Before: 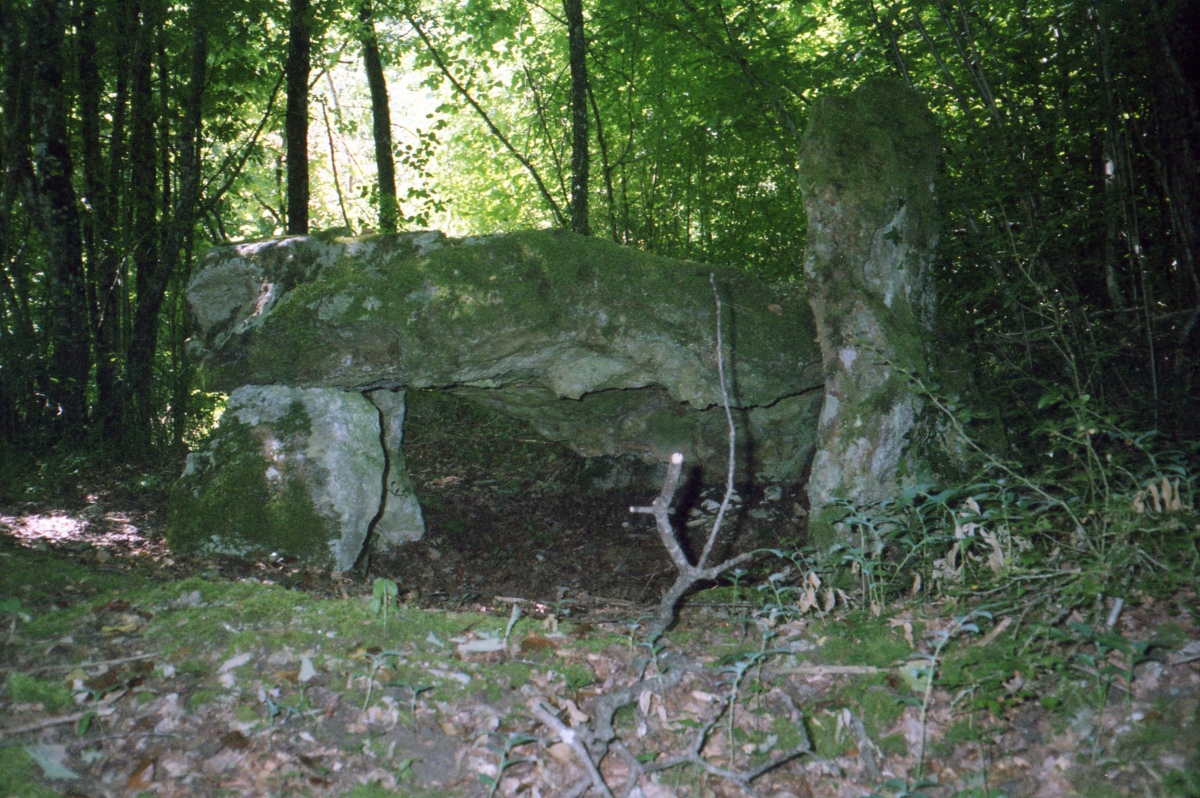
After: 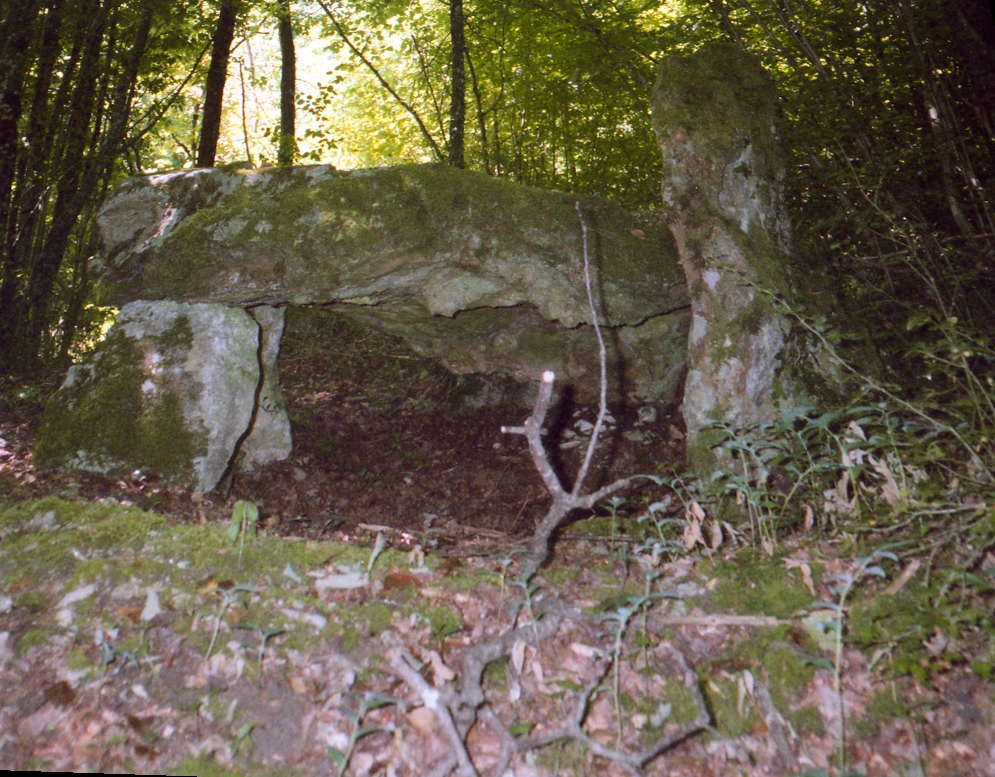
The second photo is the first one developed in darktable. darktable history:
color zones: curves: ch1 [(0.235, 0.558) (0.75, 0.5)]; ch2 [(0.25, 0.462) (0.749, 0.457)], mix 40.67%
contrast brightness saturation: contrast 0.1, brightness 0.02, saturation 0.02
rotate and perspective: rotation 0.72°, lens shift (vertical) -0.352, lens shift (horizontal) -0.051, crop left 0.152, crop right 0.859, crop top 0.019, crop bottom 0.964
rgb levels: mode RGB, independent channels, levels [[0, 0.474, 1], [0, 0.5, 1], [0, 0.5, 1]]
